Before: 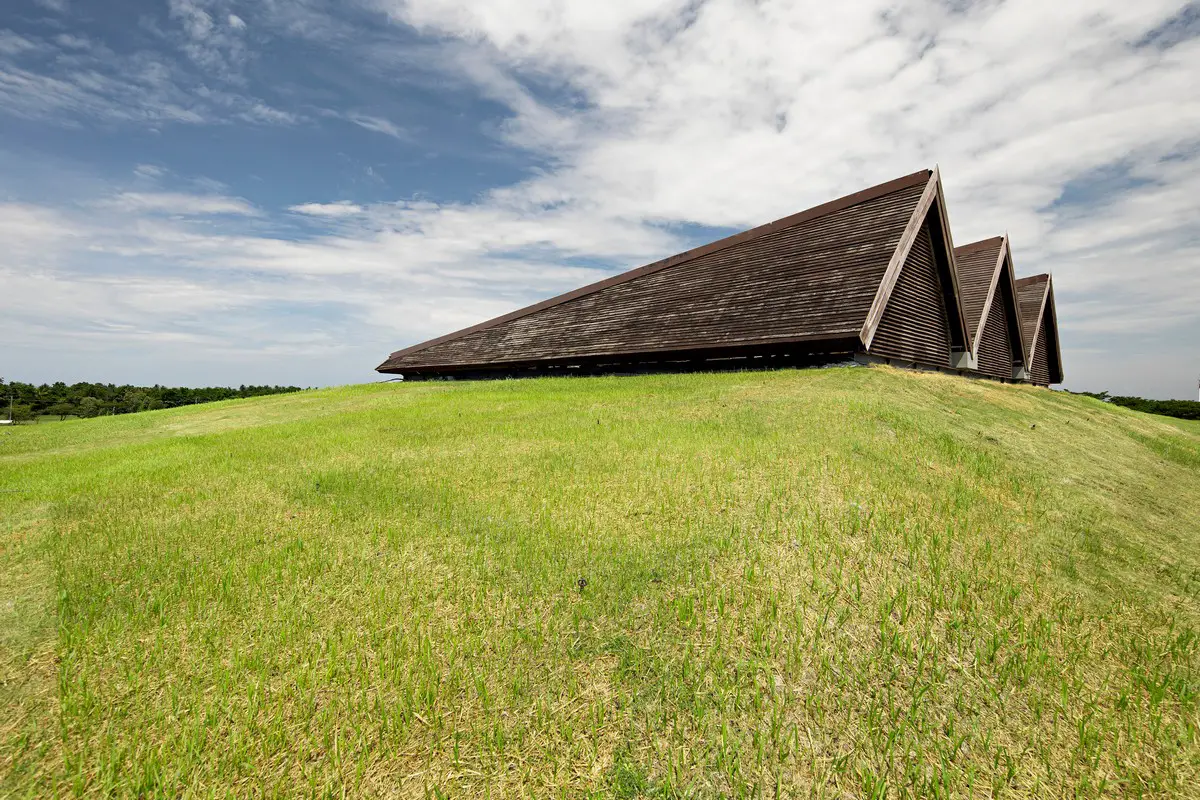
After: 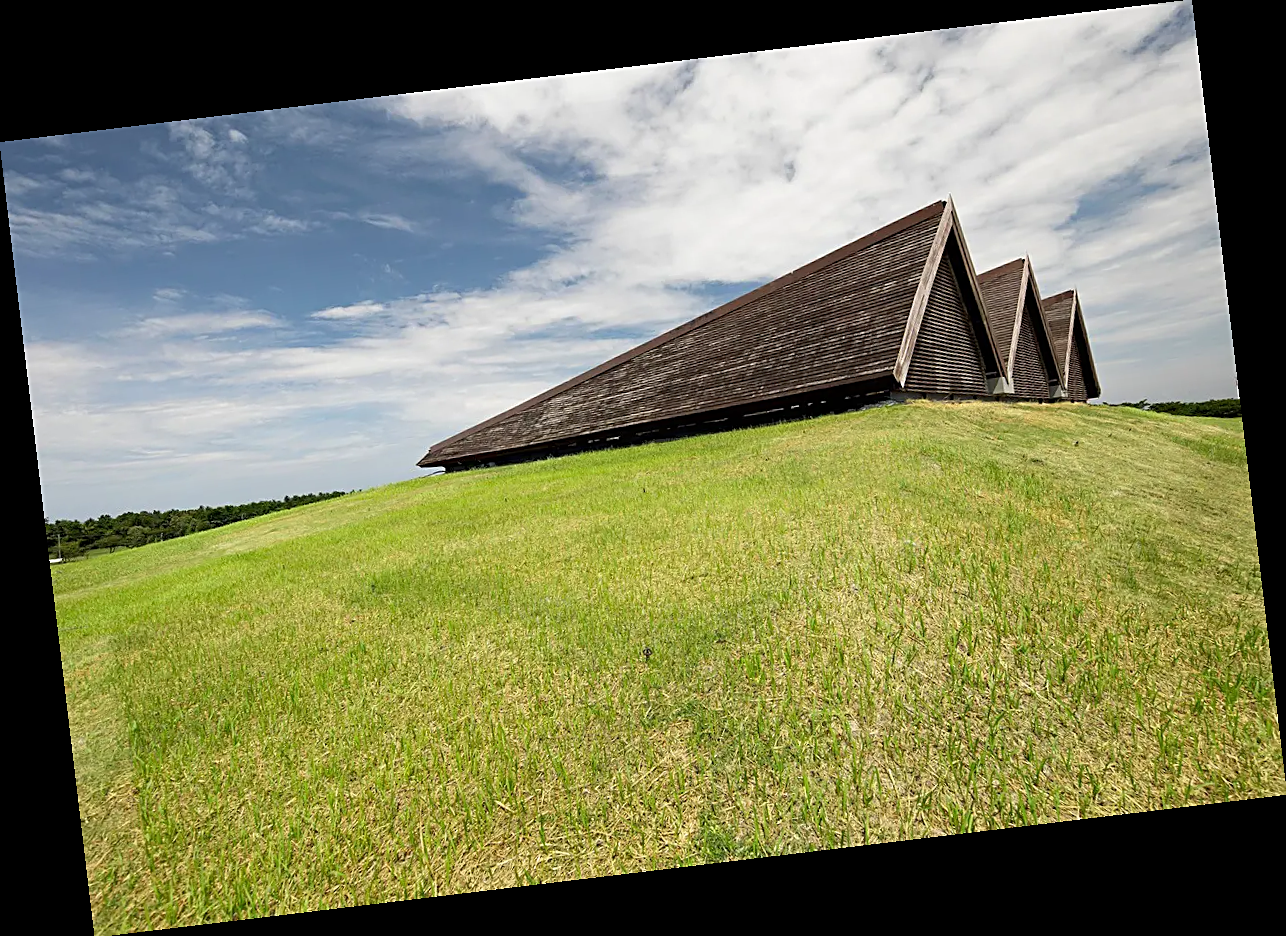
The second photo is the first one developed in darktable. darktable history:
rotate and perspective: rotation -6.83°, automatic cropping off
sharpen: on, module defaults
